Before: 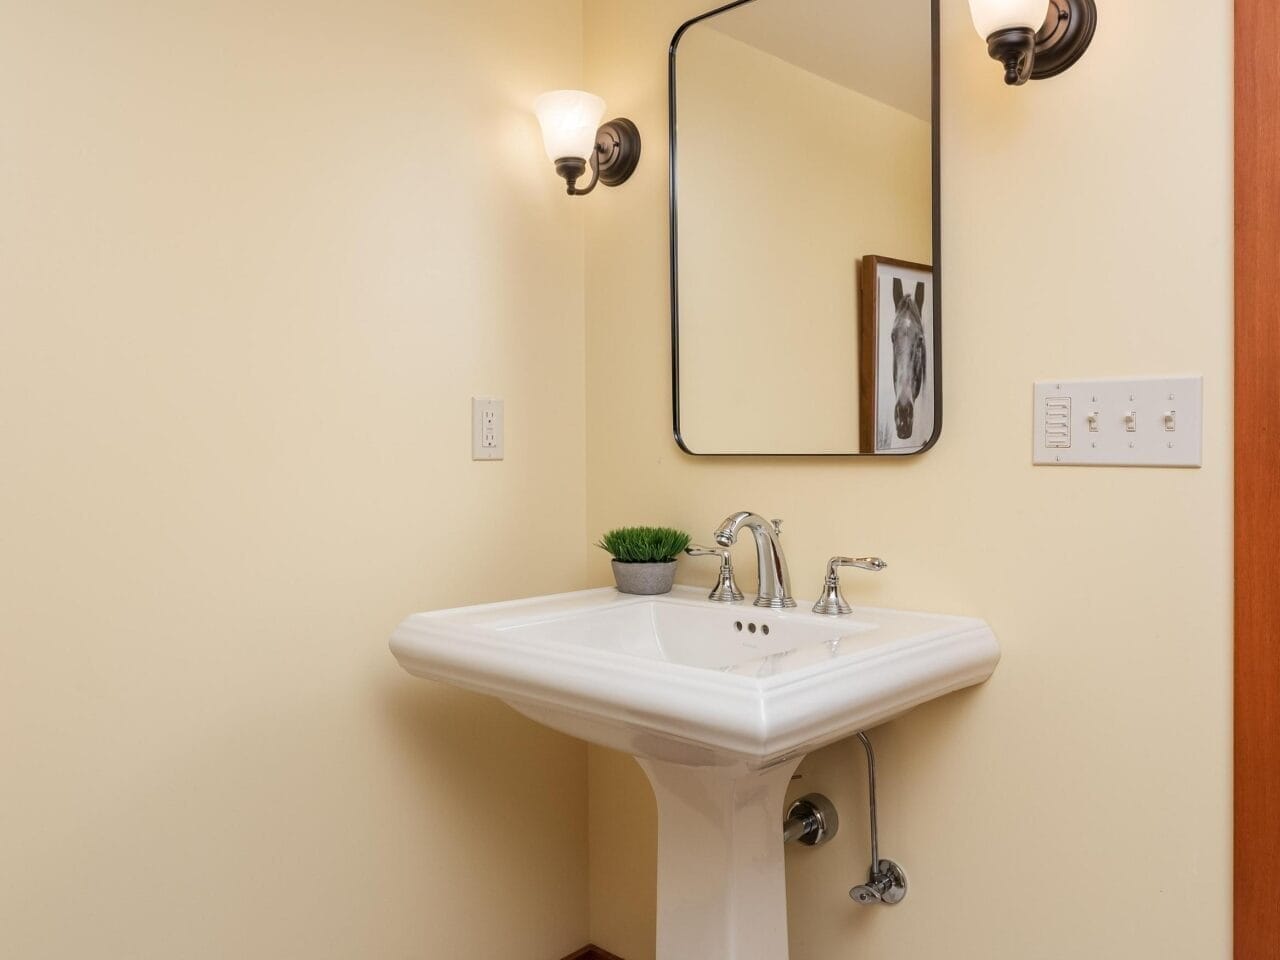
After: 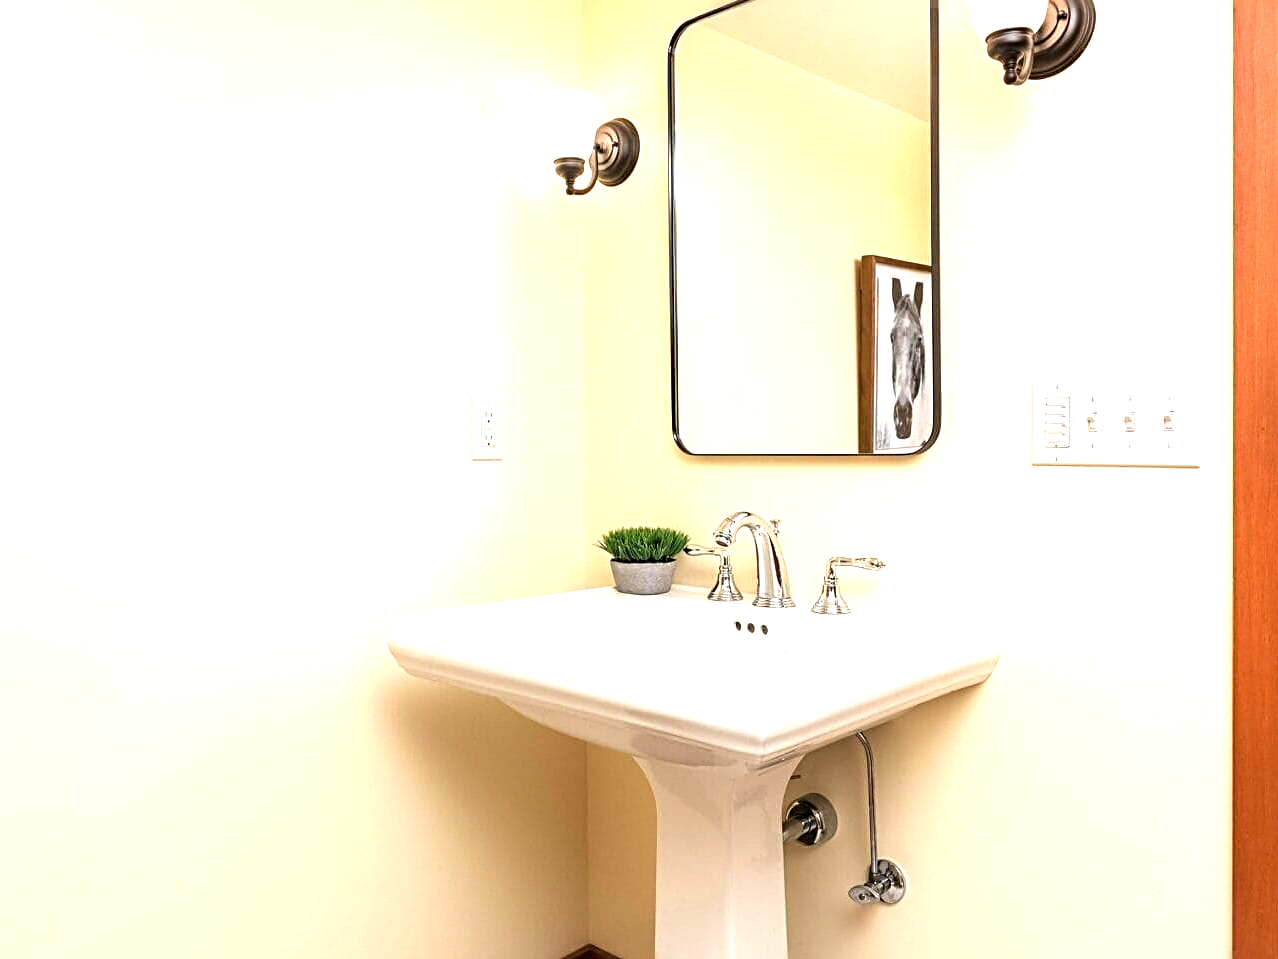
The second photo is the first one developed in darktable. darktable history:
tone equalizer: -8 EV -0.741 EV, -7 EV -0.721 EV, -6 EV -0.636 EV, -5 EV -0.373 EV, -3 EV 0.384 EV, -2 EV 0.6 EV, -1 EV 0.684 EV, +0 EV 0.779 EV, mask exposure compensation -0.495 EV
exposure: black level correction 0, exposure 0.499 EV, compensate highlight preservation false
sharpen: radius 3.113
crop and rotate: left 0.143%, bottom 0.011%
